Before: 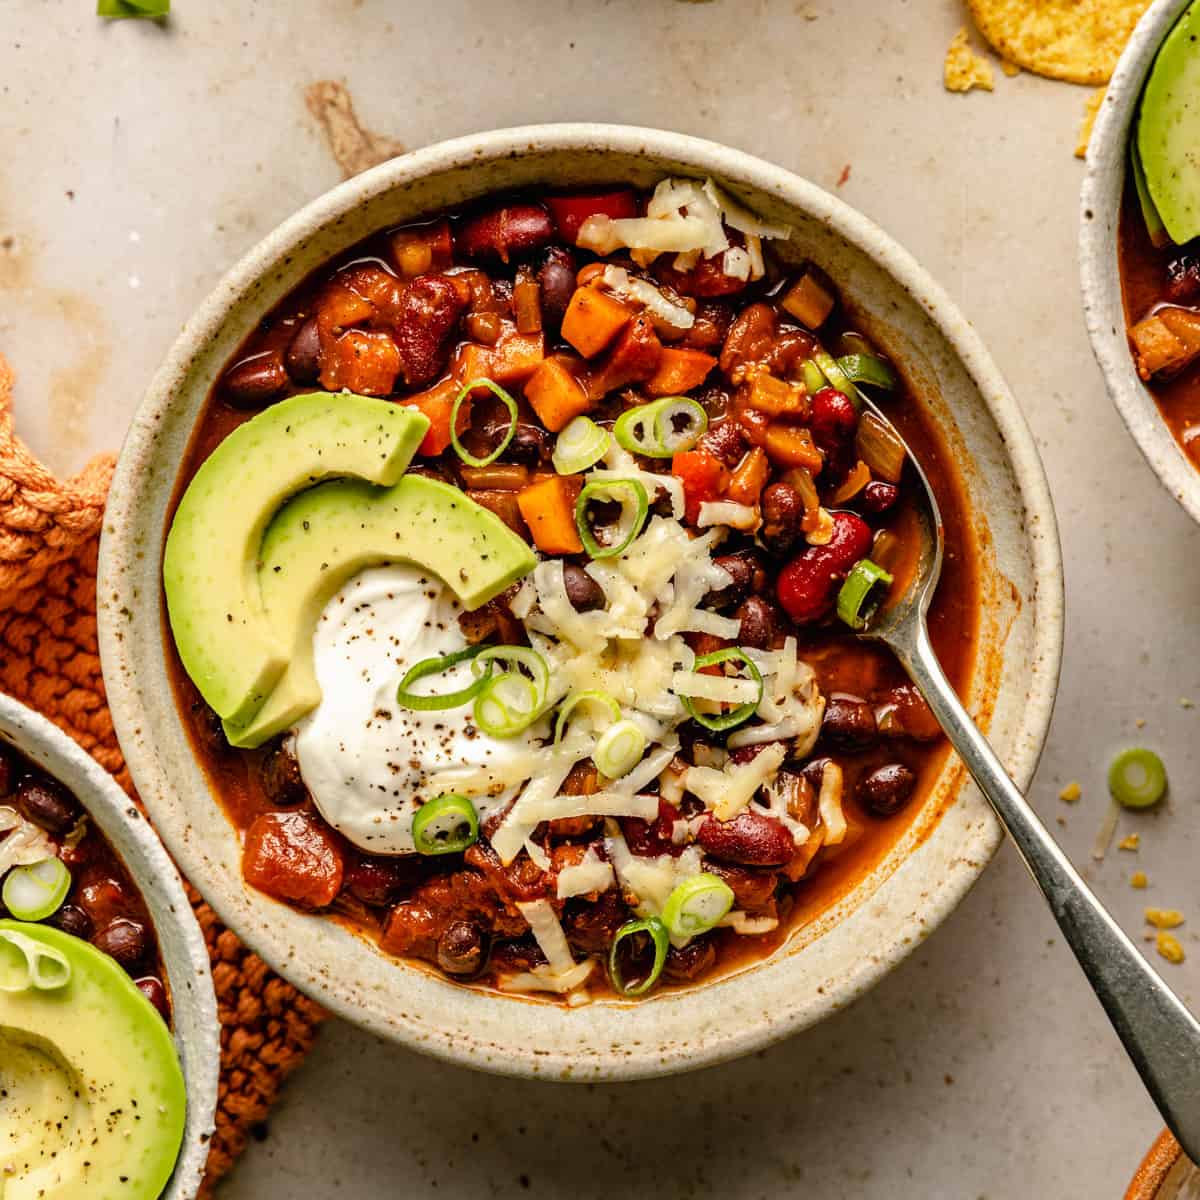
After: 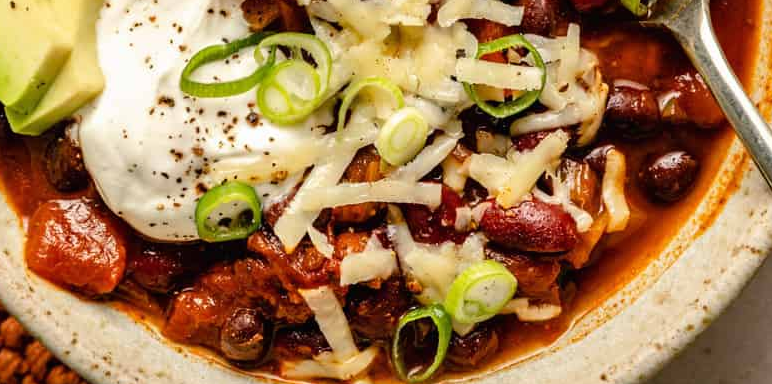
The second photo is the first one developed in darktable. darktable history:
crop: left 18.091%, top 51.13%, right 17.525%, bottom 16.85%
contrast equalizer: y [[0.5 ×6], [0.5 ×6], [0.5, 0.5, 0.501, 0.545, 0.707, 0.863], [0 ×6], [0 ×6]]
exposure: black level correction 0, compensate exposure bias true, compensate highlight preservation false
